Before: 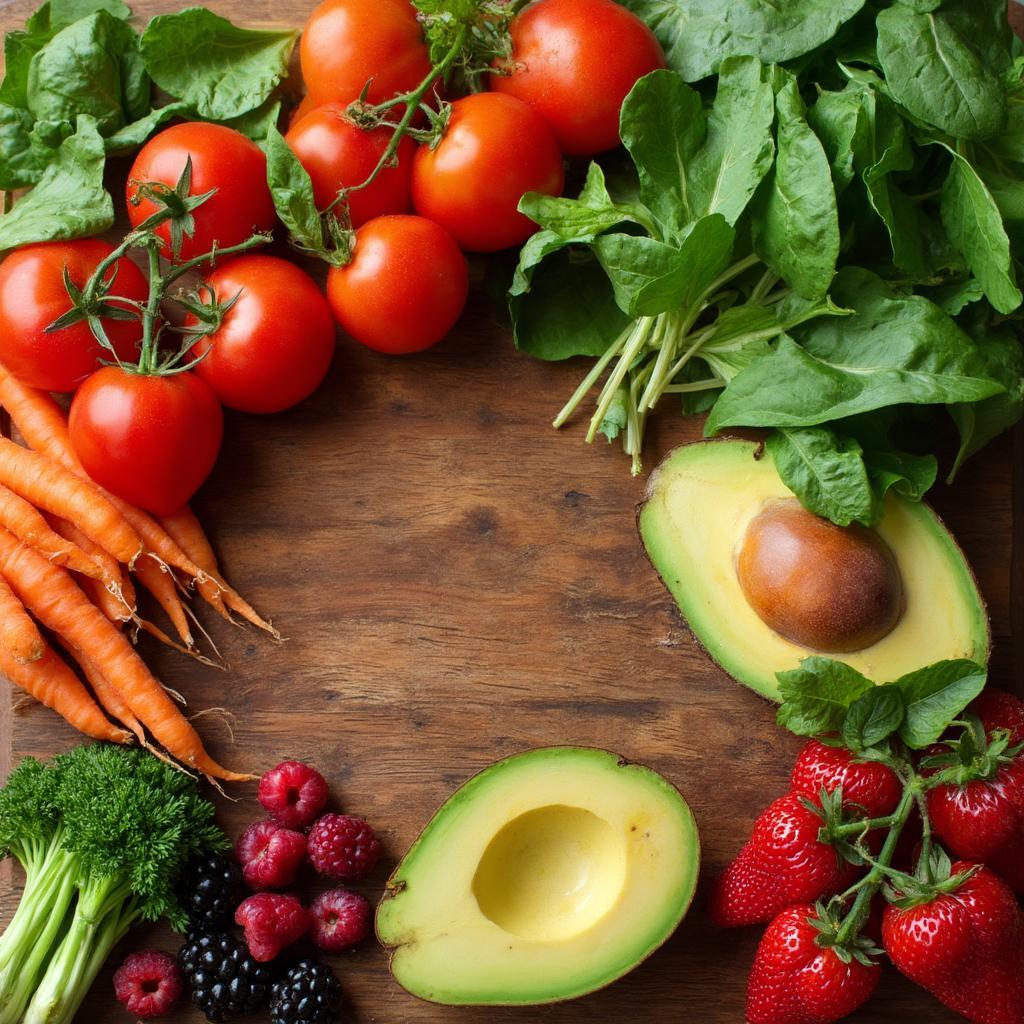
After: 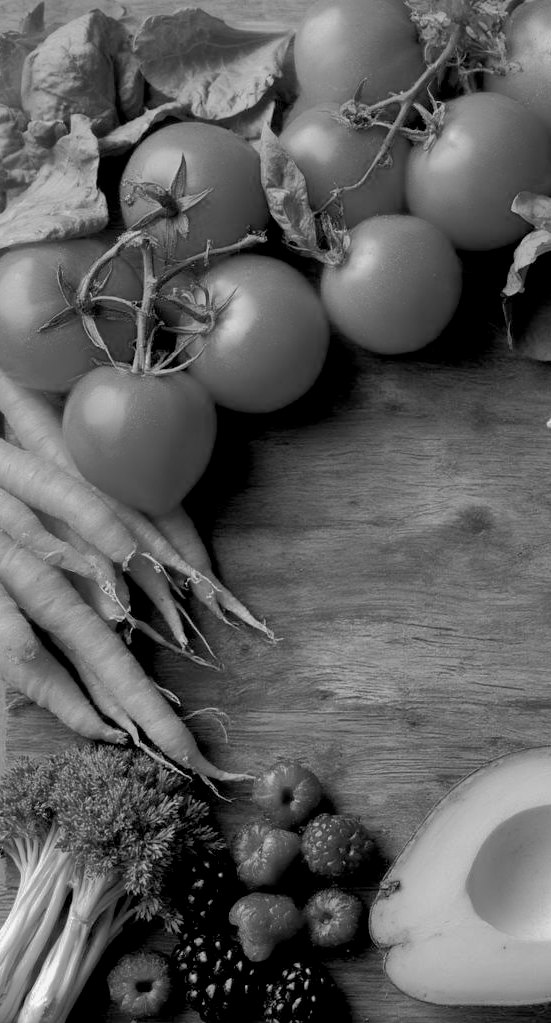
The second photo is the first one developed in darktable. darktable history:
exposure: black level correction 0.007, exposure 0.093 EV, compensate highlight preservation false
crop: left 0.587%, right 45.588%, bottom 0.086%
monochrome: a 16.06, b 15.48, size 1
shadows and highlights: shadows 40, highlights -60
